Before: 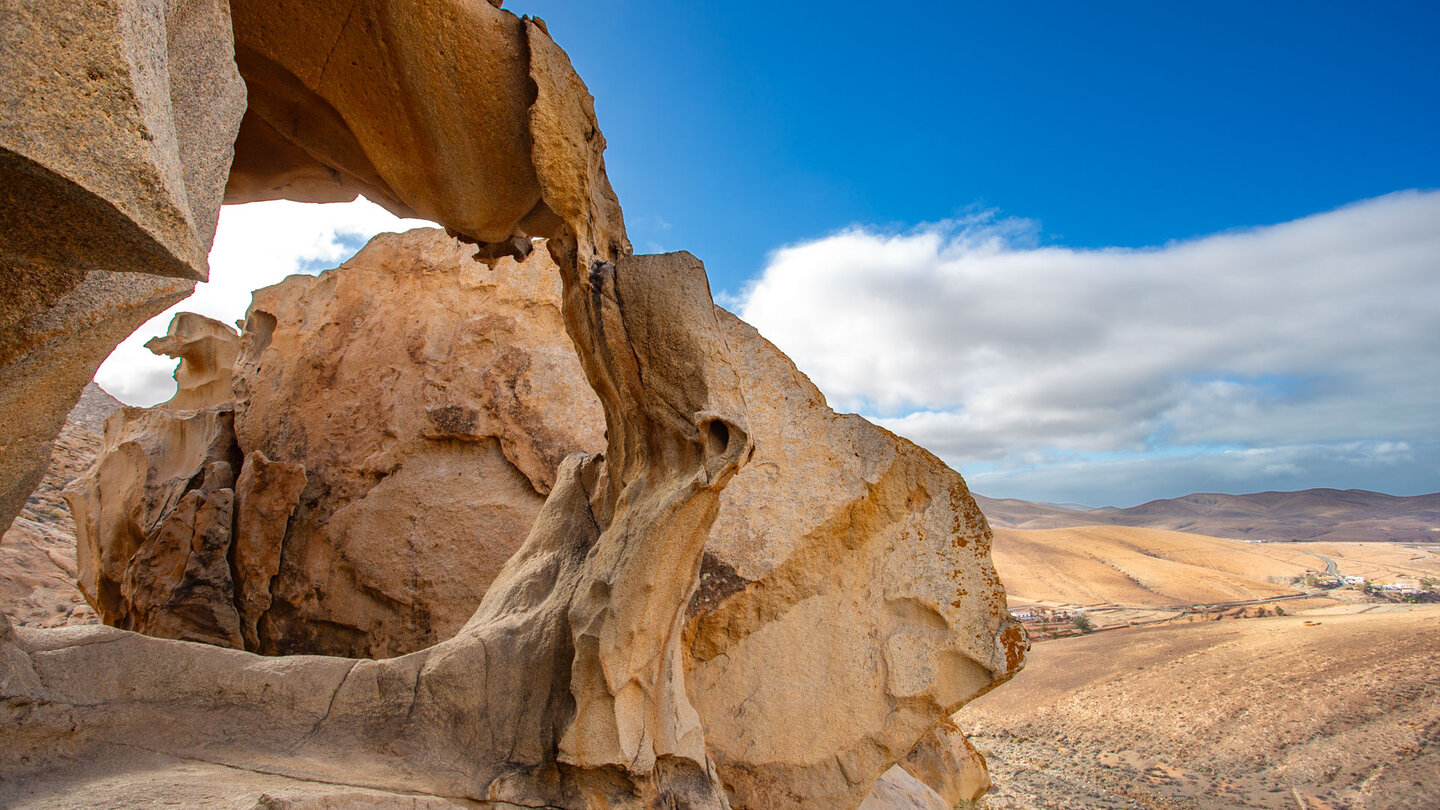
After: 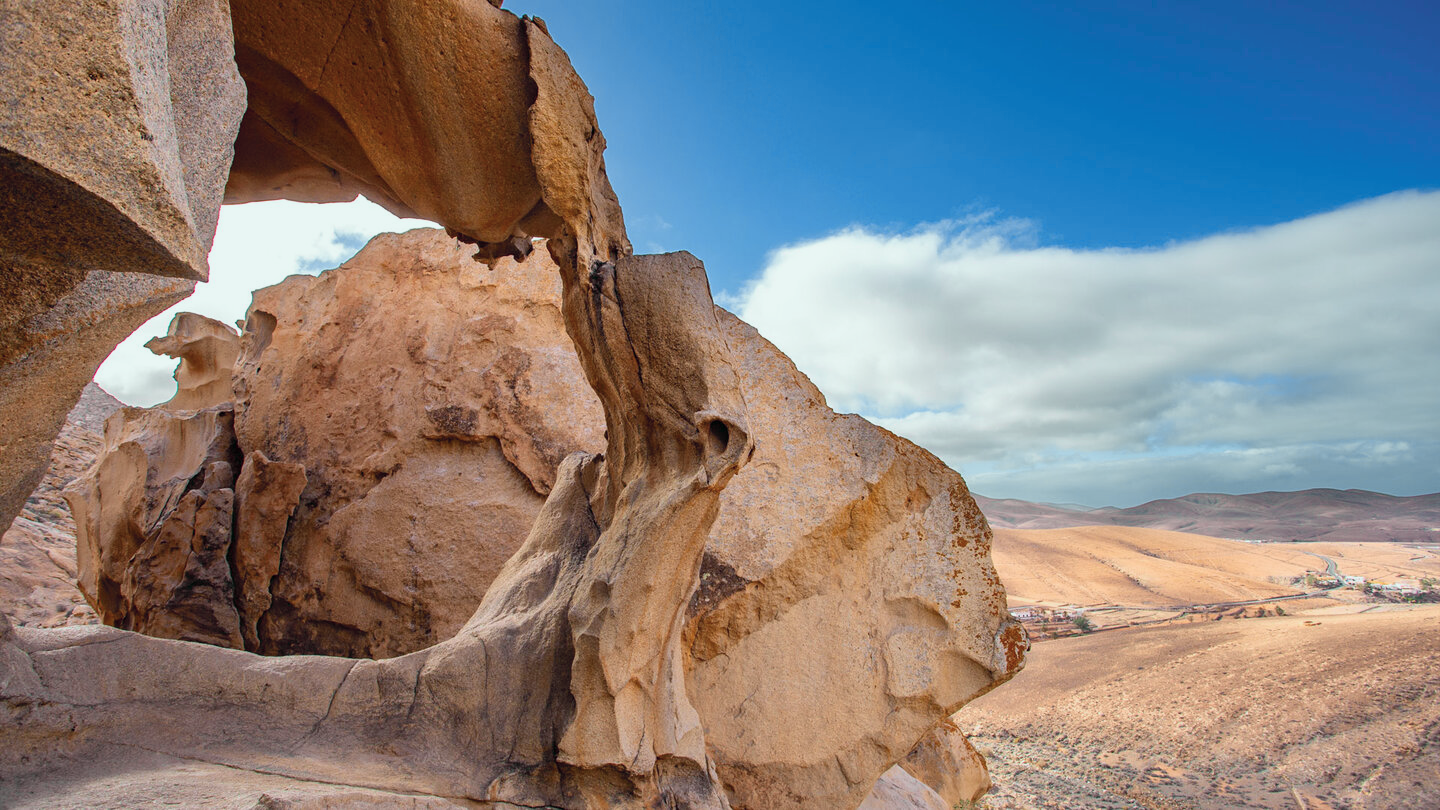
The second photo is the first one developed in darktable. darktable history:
tone curve: curves: ch0 [(0, 0) (0.822, 0.825) (0.994, 0.955)]; ch1 [(0, 0) (0.226, 0.261) (0.383, 0.397) (0.46, 0.46) (0.498, 0.479) (0.524, 0.523) (0.578, 0.575) (1, 1)]; ch2 [(0, 0) (0.438, 0.456) (0.5, 0.498) (0.547, 0.515) (0.597, 0.58) (0.629, 0.603) (1, 1)], color space Lab, independent channels, preserve colors none
